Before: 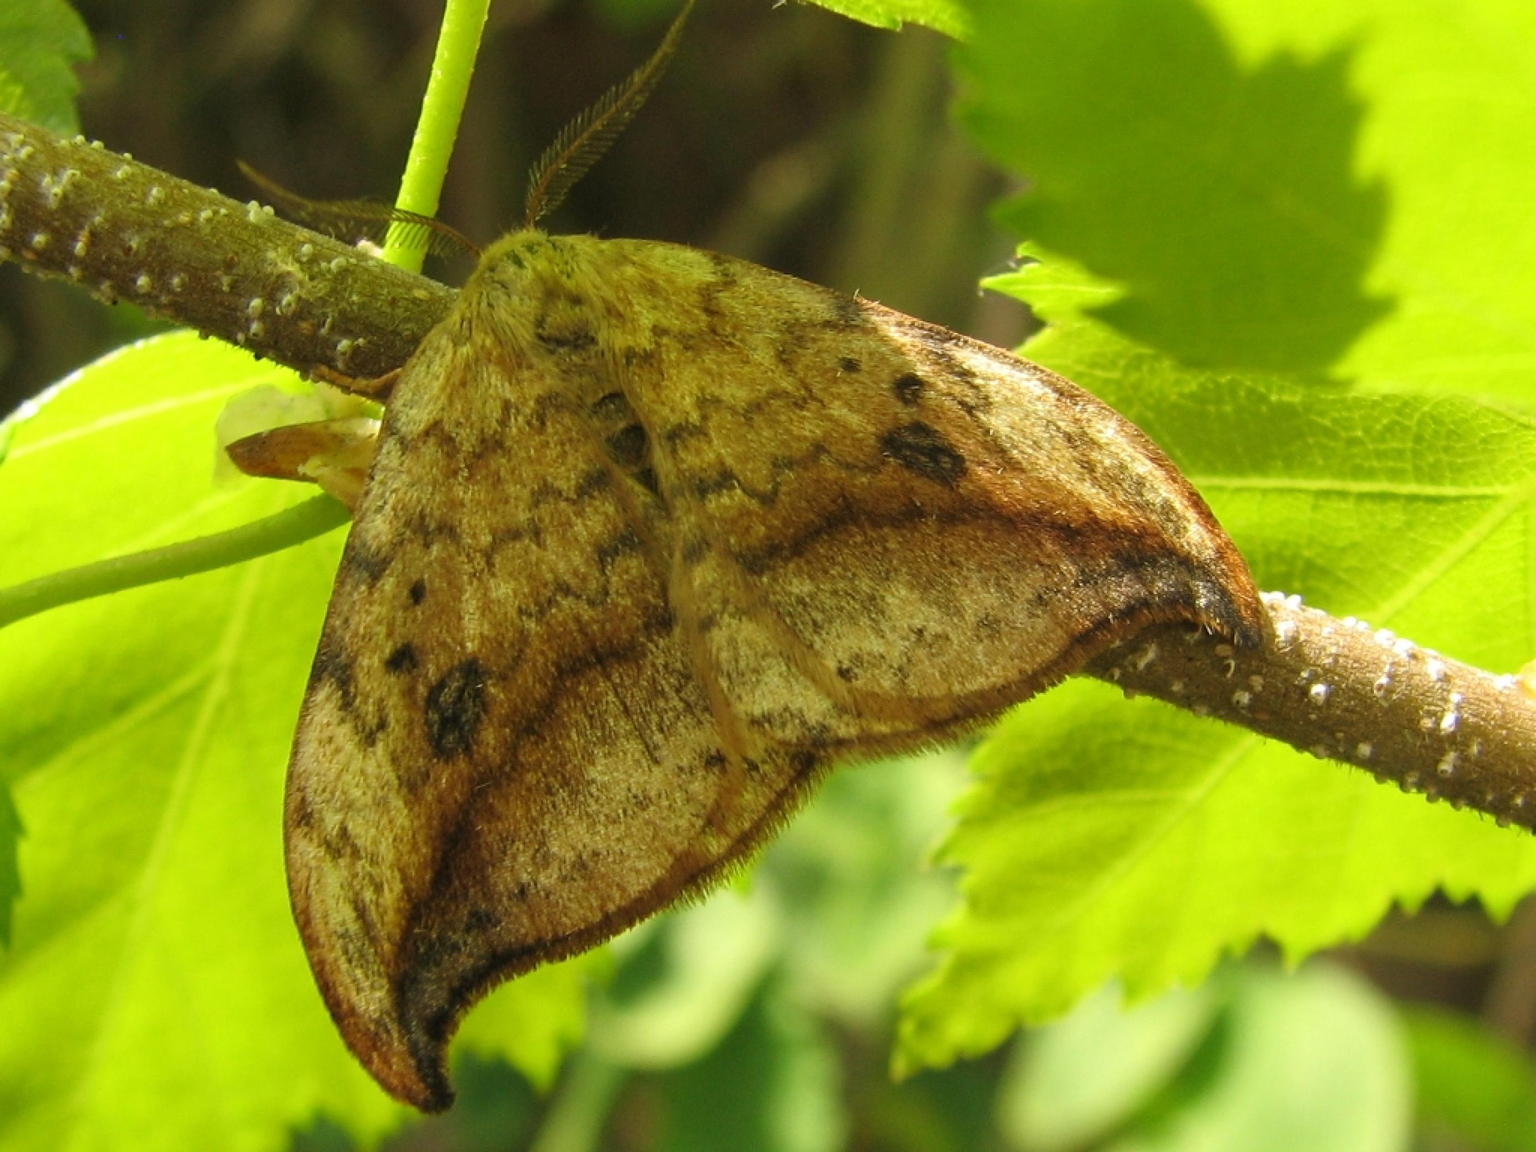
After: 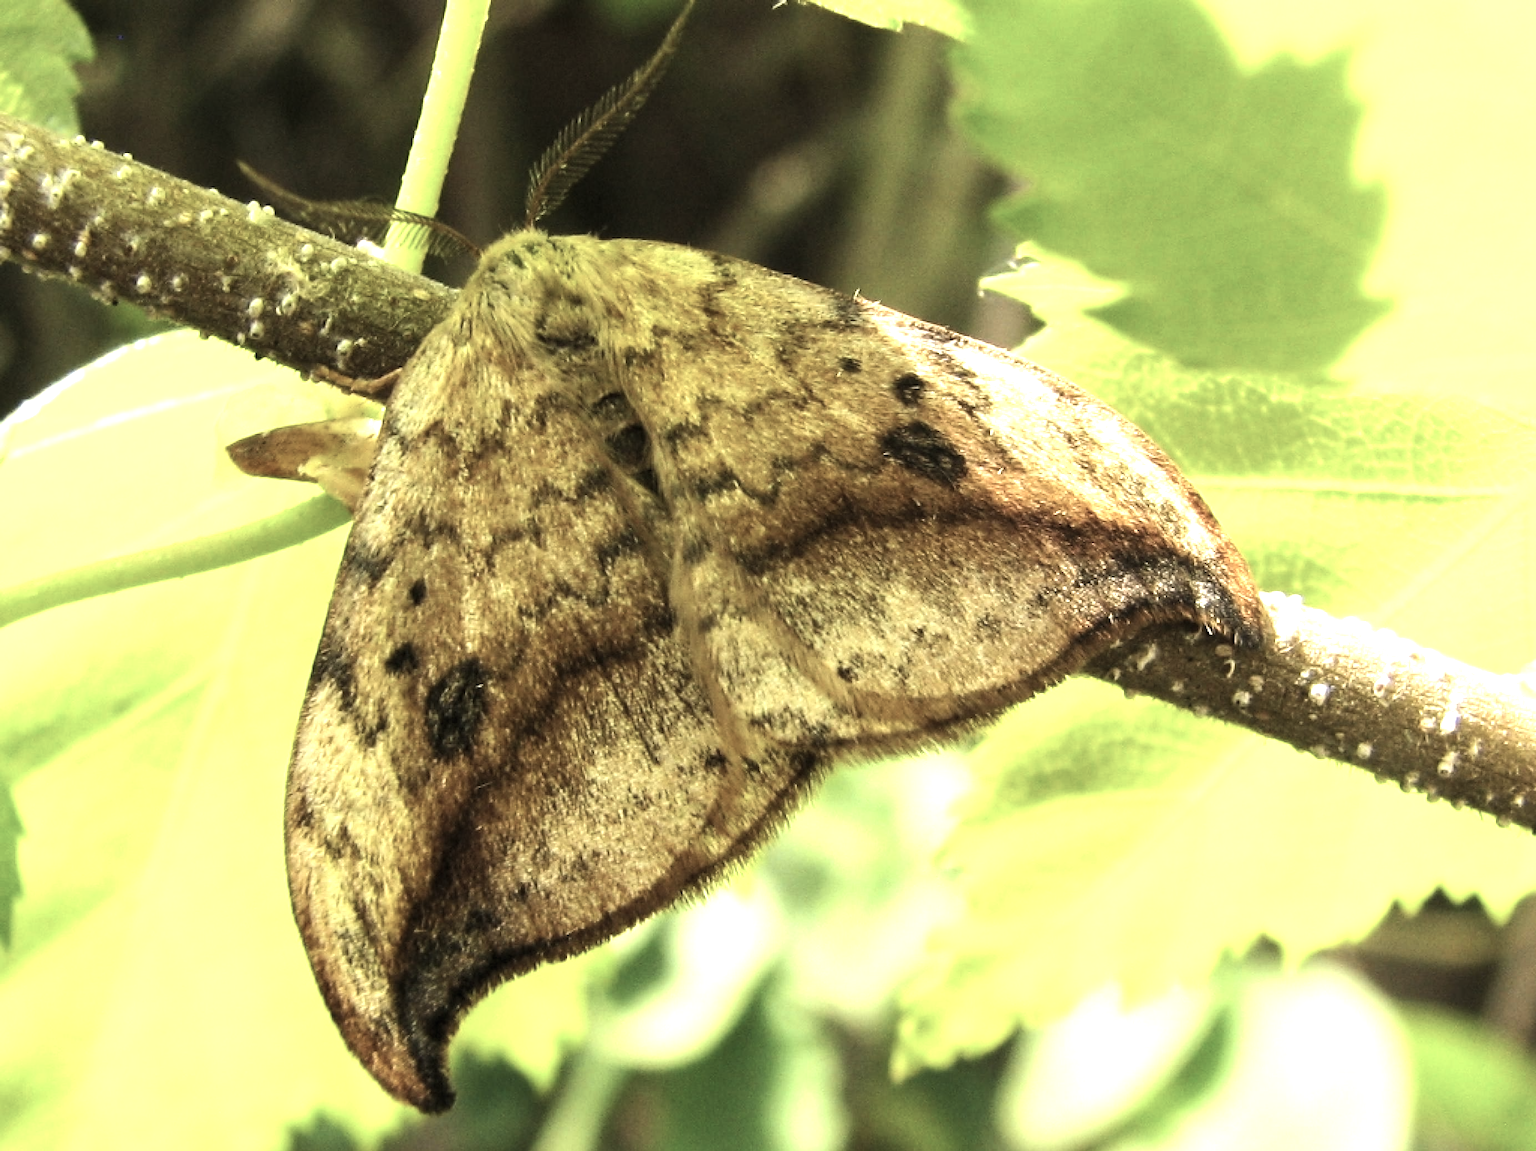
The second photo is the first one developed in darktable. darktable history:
levels: levels [0.026, 0.507, 0.987]
exposure: exposure 0.647 EV, compensate exposure bias true, compensate highlight preservation false
tone equalizer: -8 EV -0.783 EV, -7 EV -0.692 EV, -6 EV -0.588 EV, -5 EV -0.369 EV, -3 EV 0.376 EV, -2 EV 0.6 EV, -1 EV 0.678 EV, +0 EV 0.744 EV, edges refinement/feathering 500, mask exposure compensation -1.57 EV, preserve details no
contrast brightness saturation: contrast 0.098, saturation -0.37
color balance rgb: perceptual saturation grading › global saturation 0.451%
